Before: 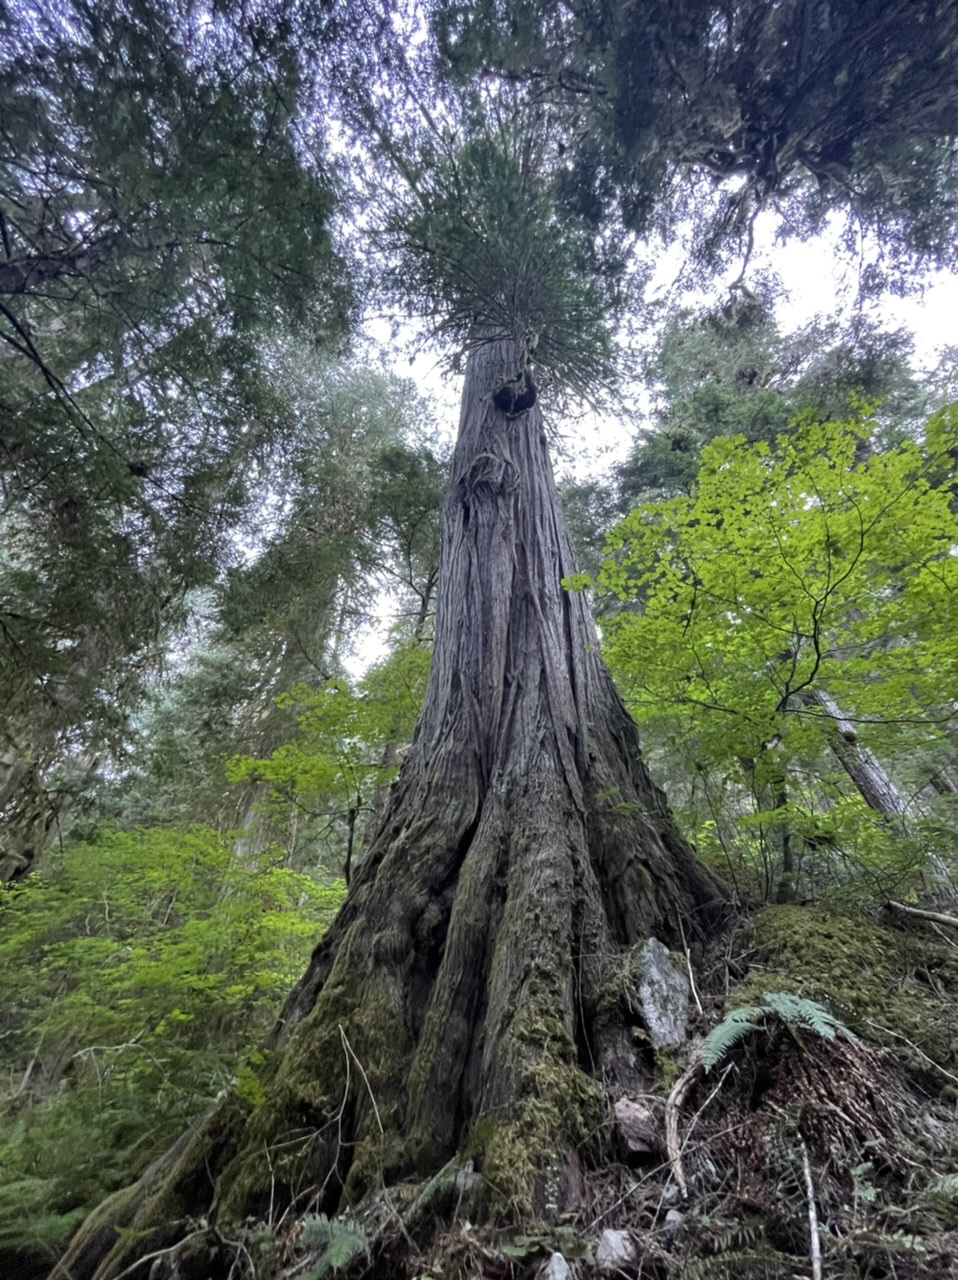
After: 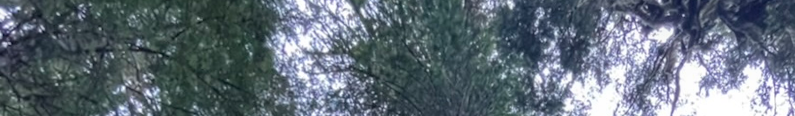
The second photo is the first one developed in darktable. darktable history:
rotate and perspective: rotation -0.013°, lens shift (vertical) -0.027, lens shift (horizontal) 0.178, crop left 0.016, crop right 0.989, crop top 0.082, crop bottom 0.918
local contrast: detail 110%
crop and rotate: left 9.644%, top 9.491%, right 6.021%, bottom 80.509%
